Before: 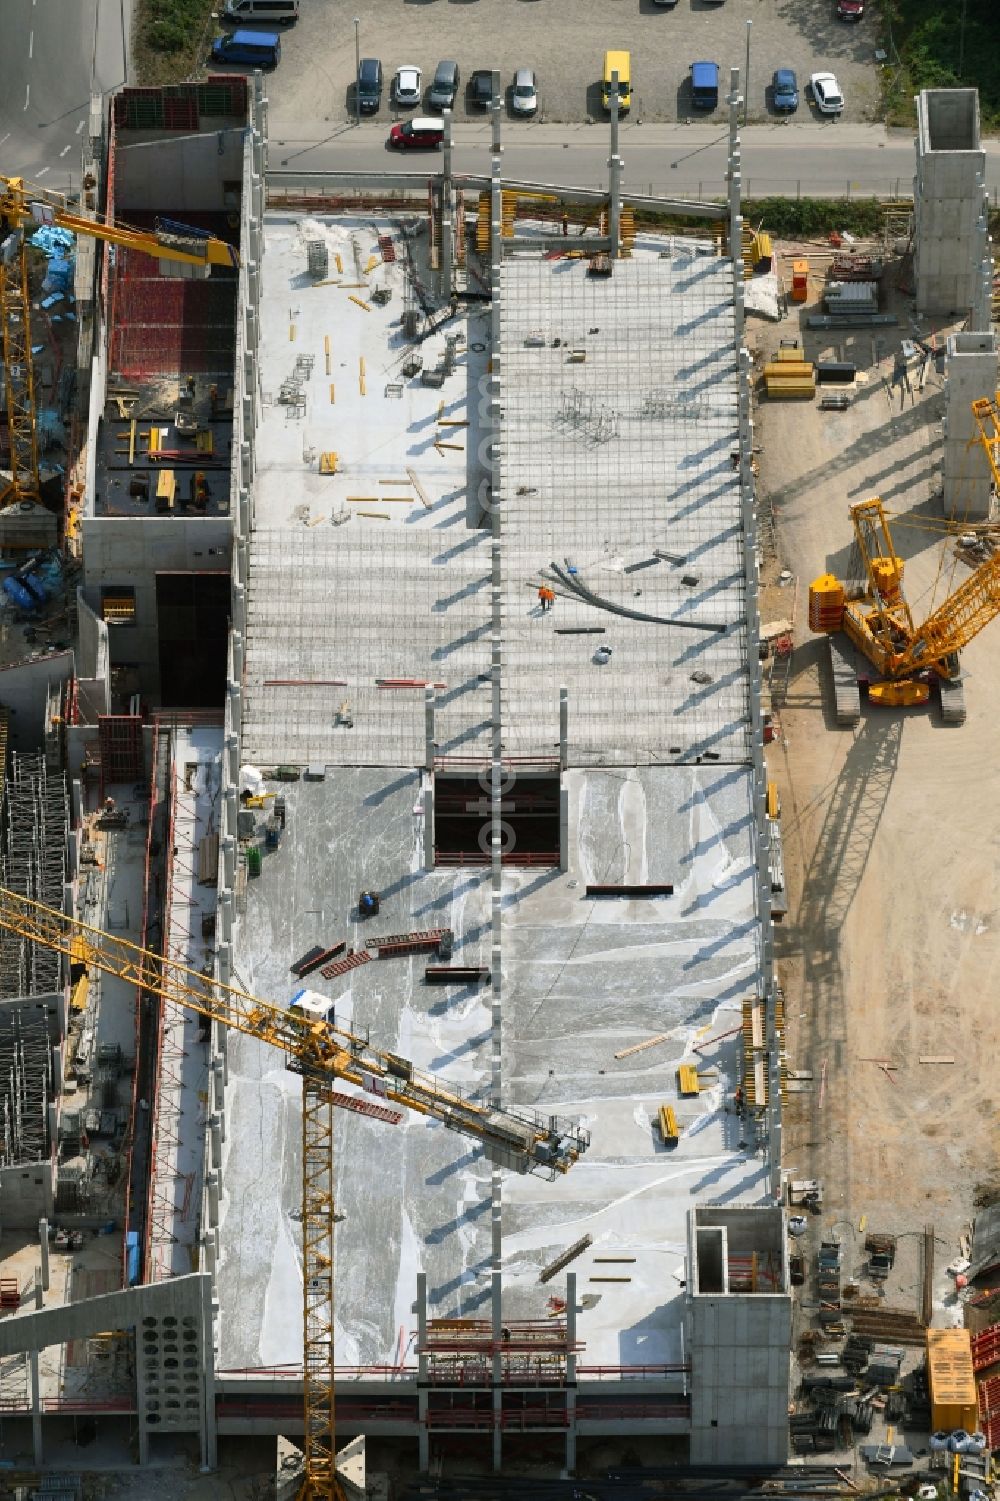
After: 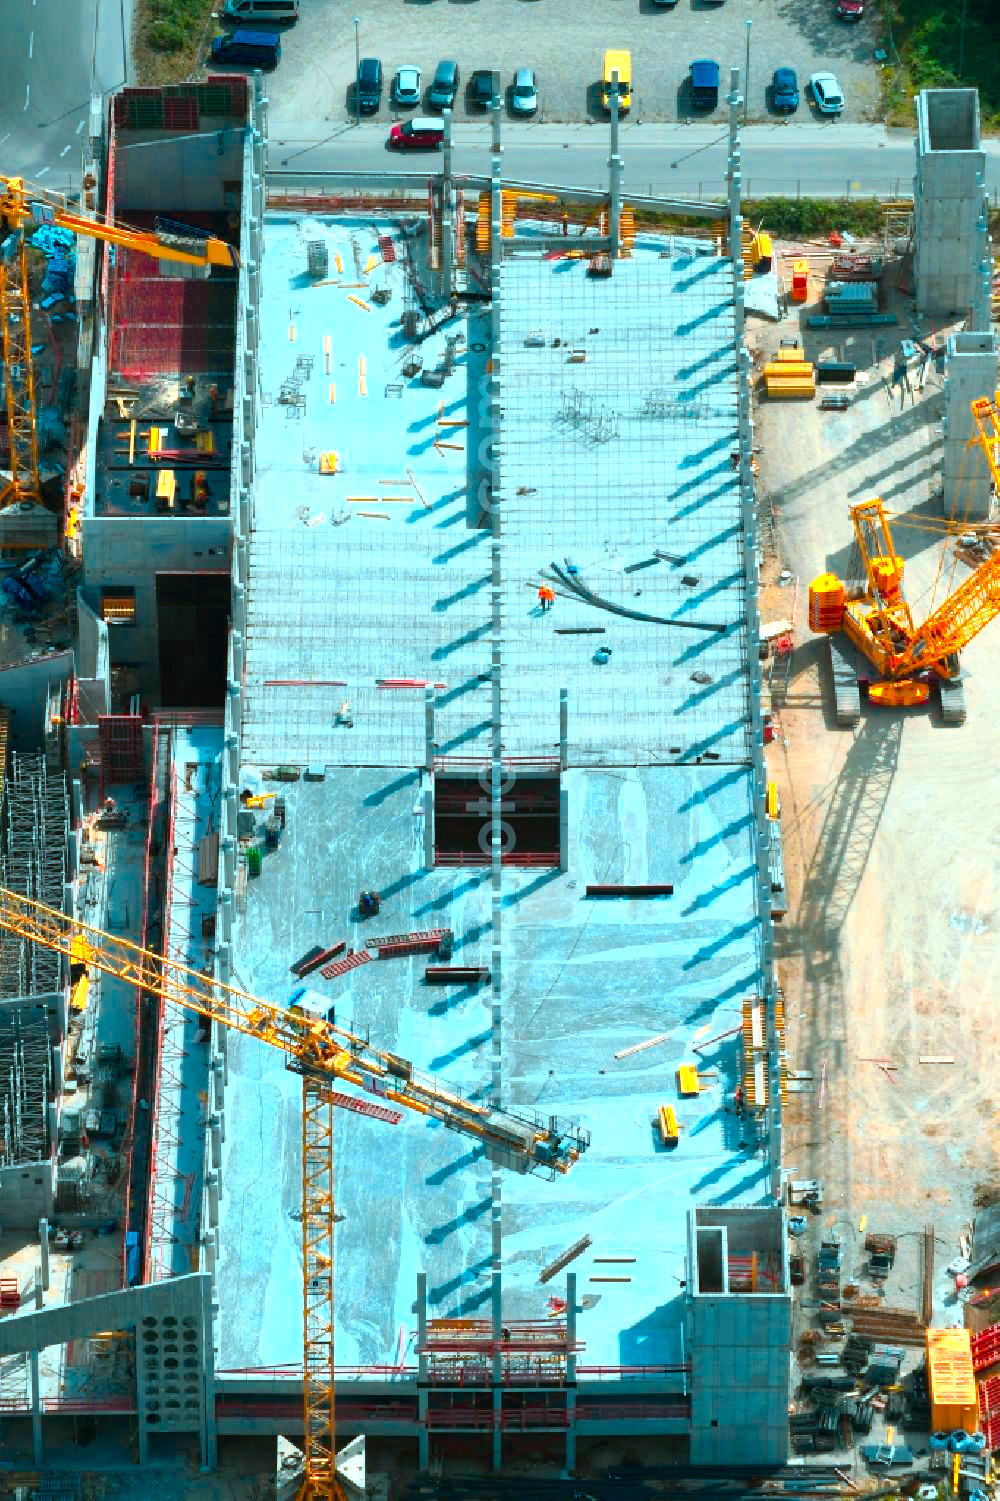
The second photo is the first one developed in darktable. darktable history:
color calibration: output R [1.422, -0.35, -0.252, 0], output G [-0.238, 1.259, -0.084, 0], output B [-0.081, -0.196, 1.58, 0], output brightness [0.49, 0.671, -0.57, 0], illuminant Planckian (black body), x 0.351, y 0.35, temperature 4822.81 K
